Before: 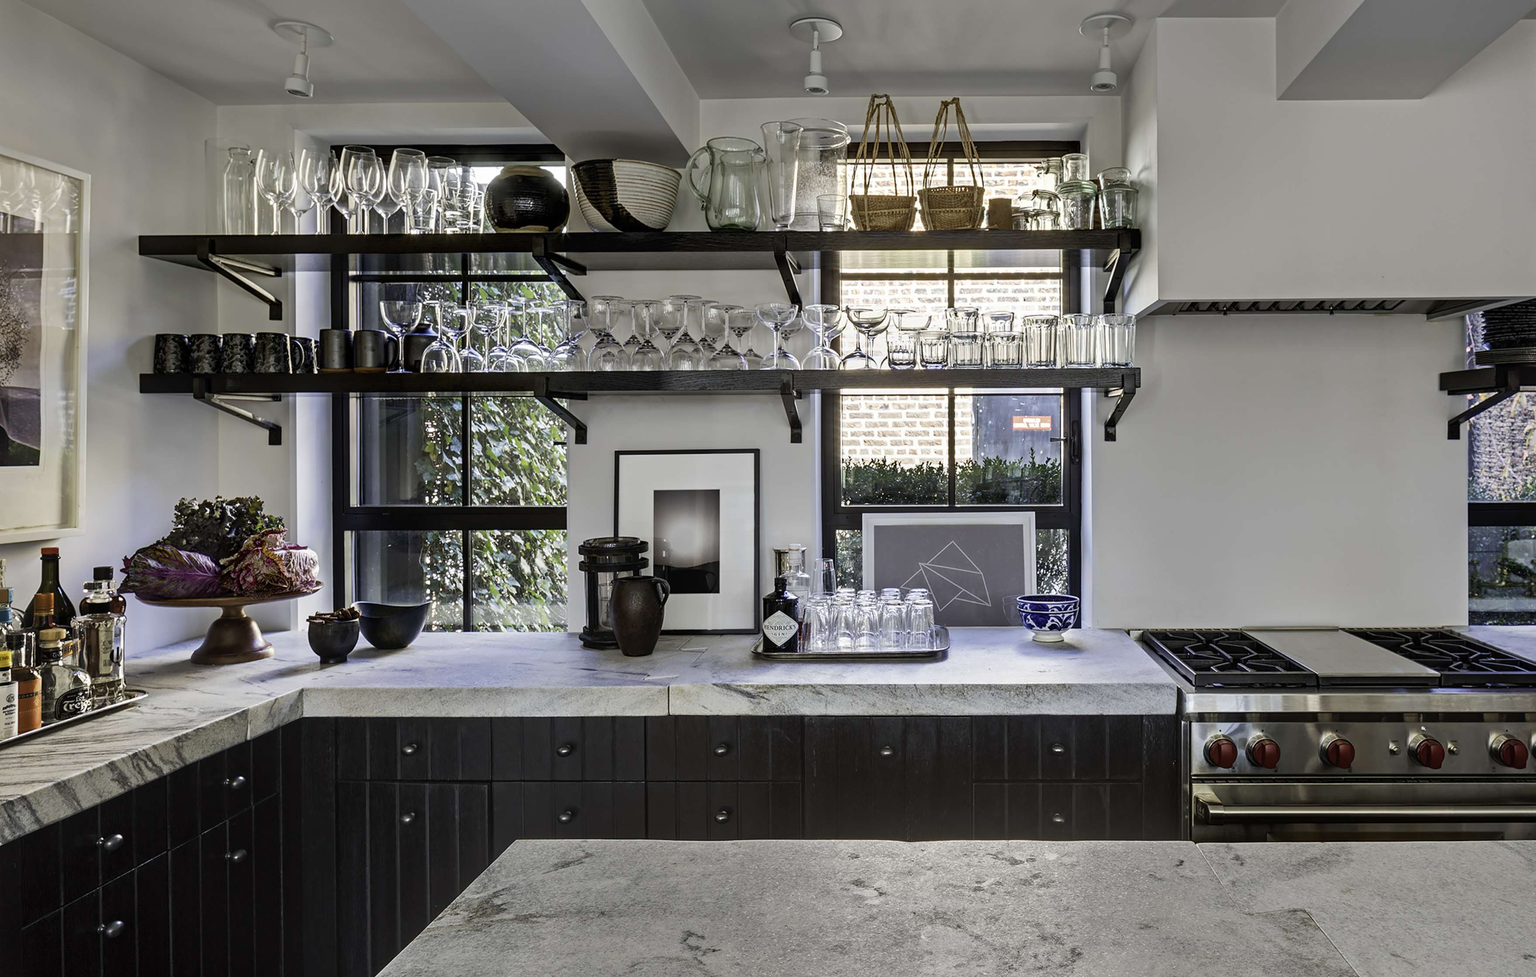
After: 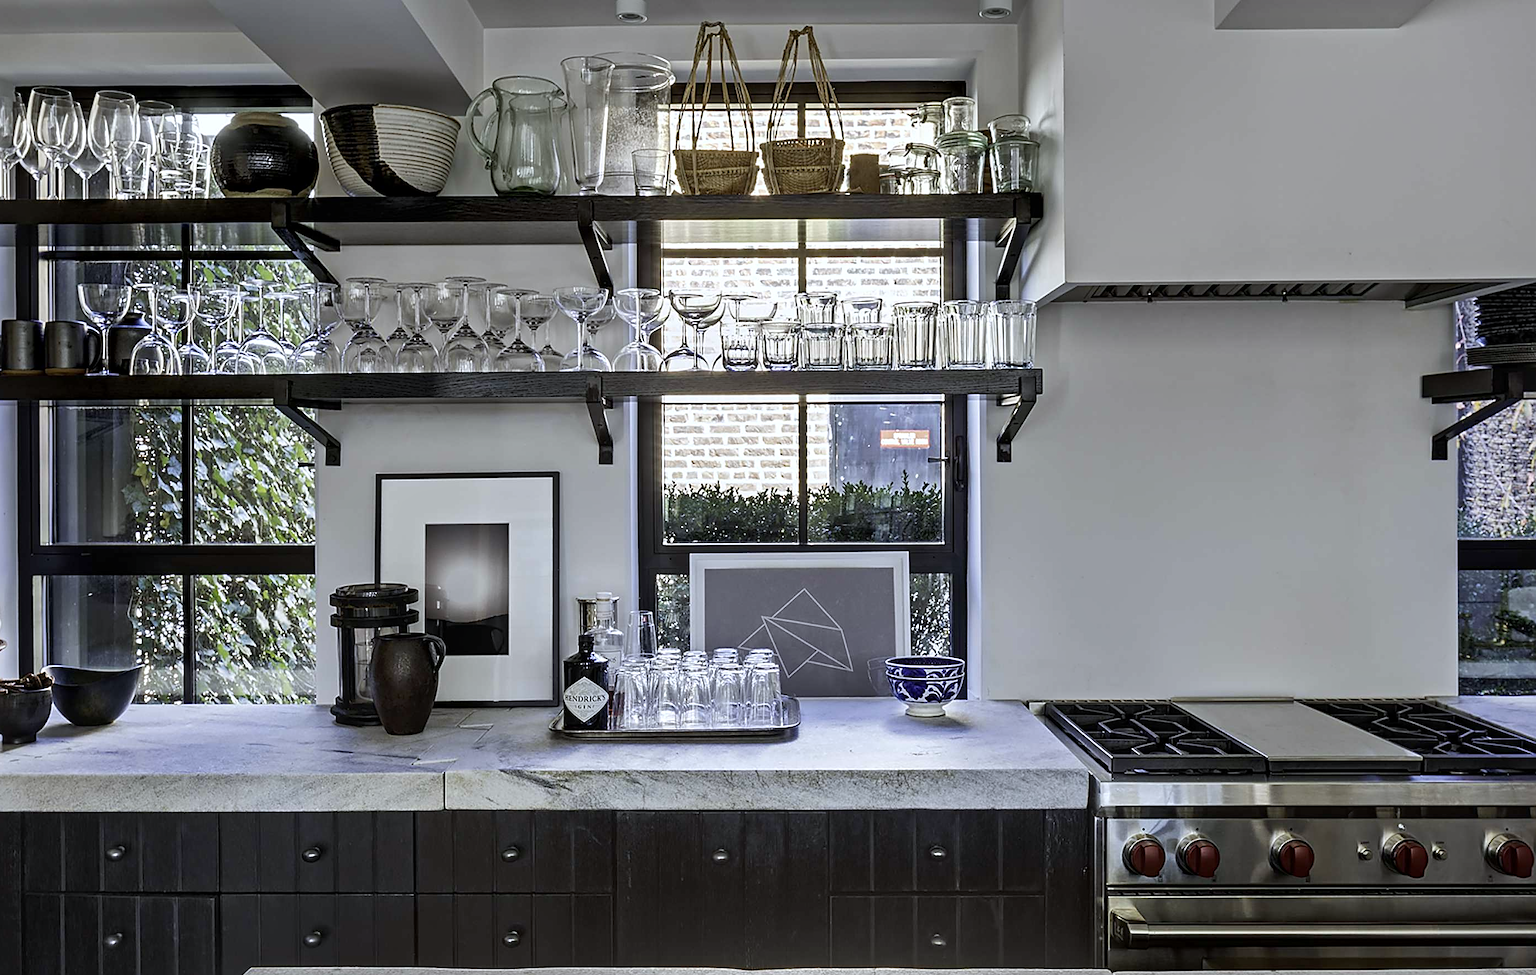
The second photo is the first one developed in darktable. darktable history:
local contrast: mode bilateral grid, contrast 20, coarseness 50, detail 120%, midtone range 0.2
sharpen: on, module defaults
white balance: red 0.974, blue 1.044
crop and rotate: left 20.74%, top 7.912%, right 0.375%, bottom 13.378%
color balance rgb: global vibrance 10%
